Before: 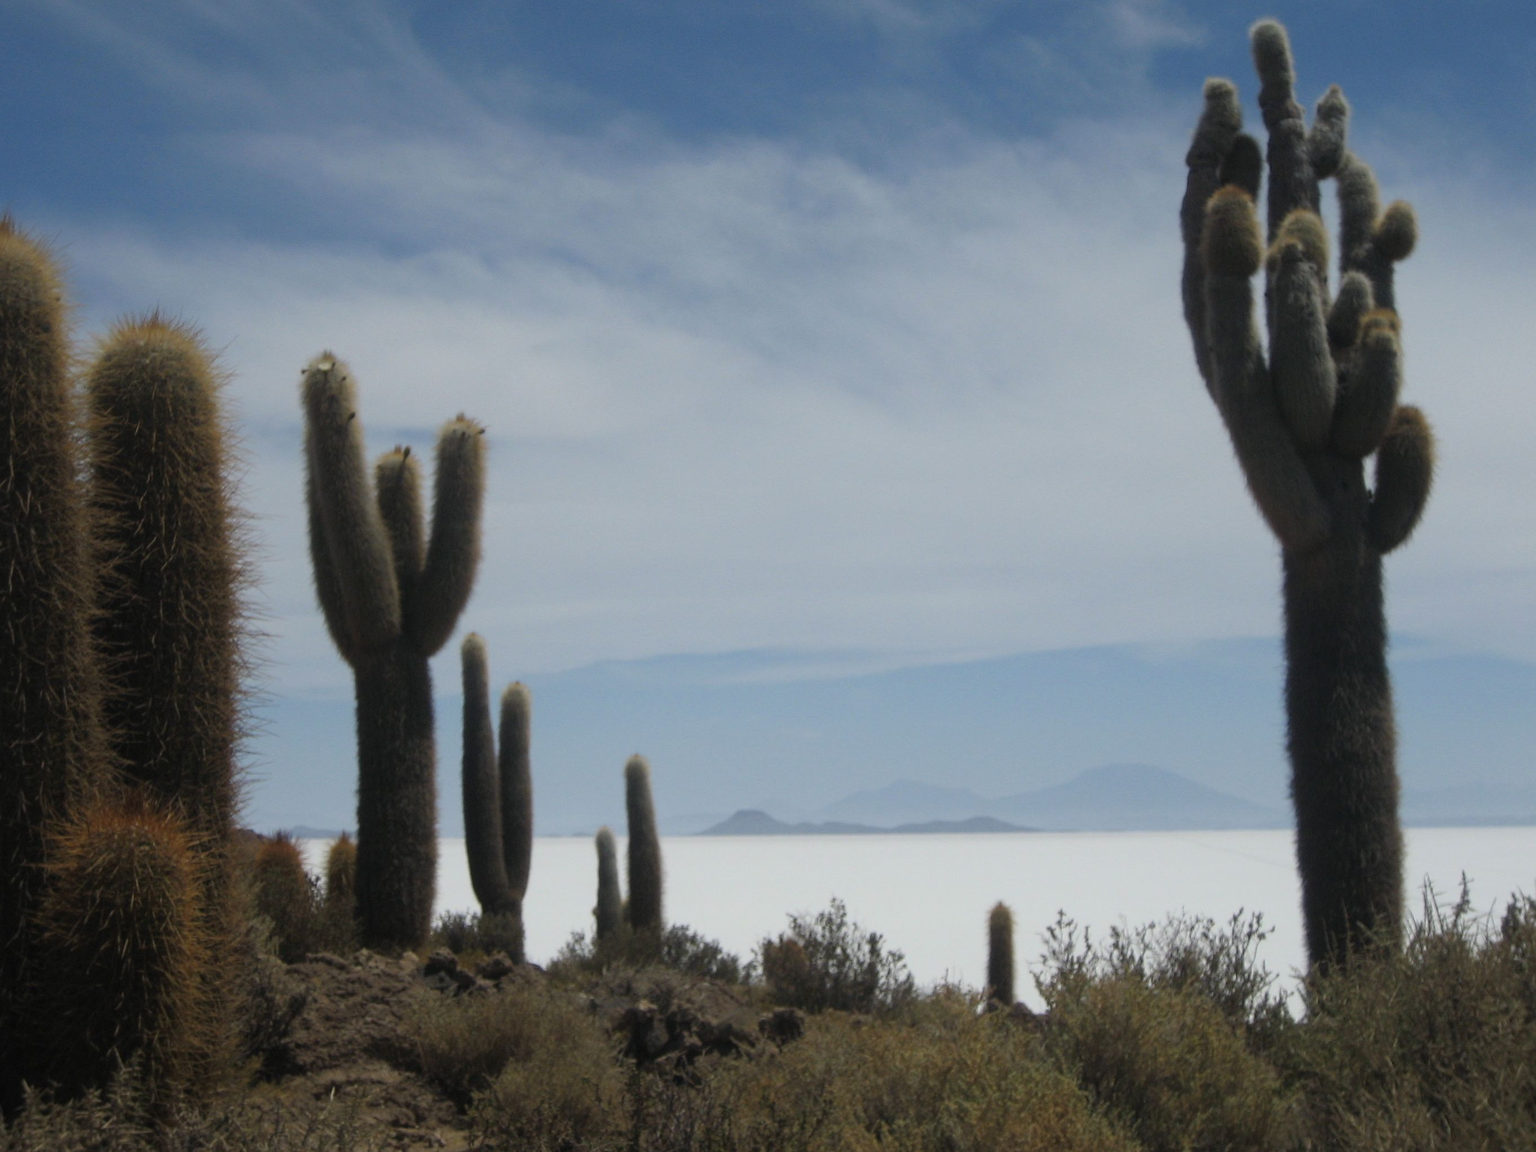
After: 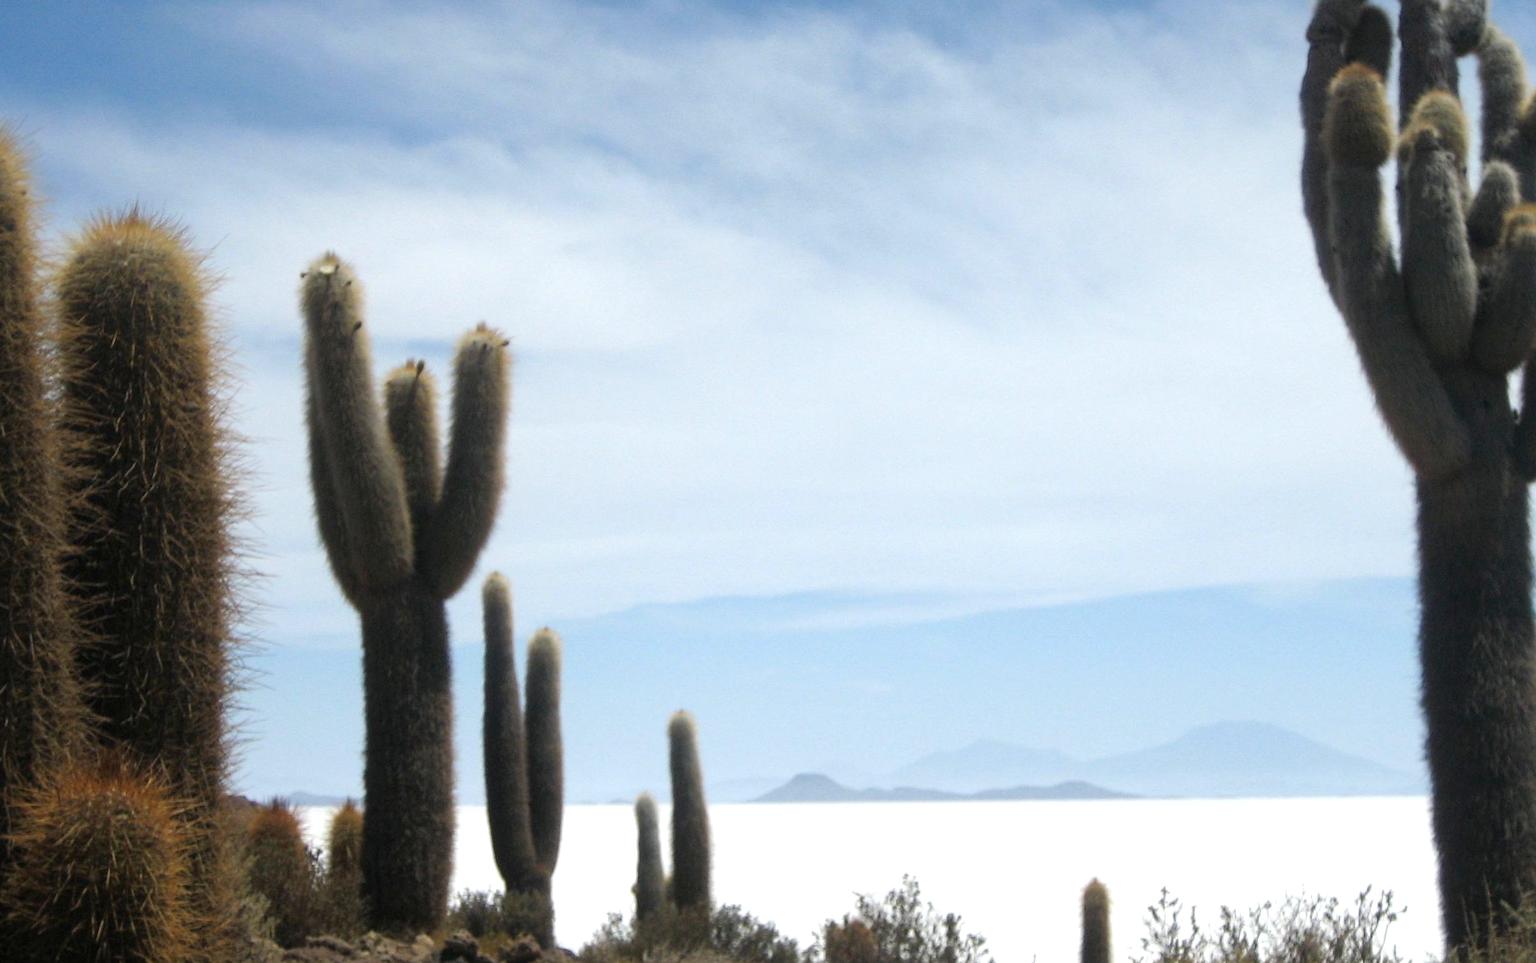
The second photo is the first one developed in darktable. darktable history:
crop and rotate: left 2.425%, top 11.305%, right 9.6%, bottom 15.08%
exposure: exposure 0.921 EV, compensate highlight preservation false
